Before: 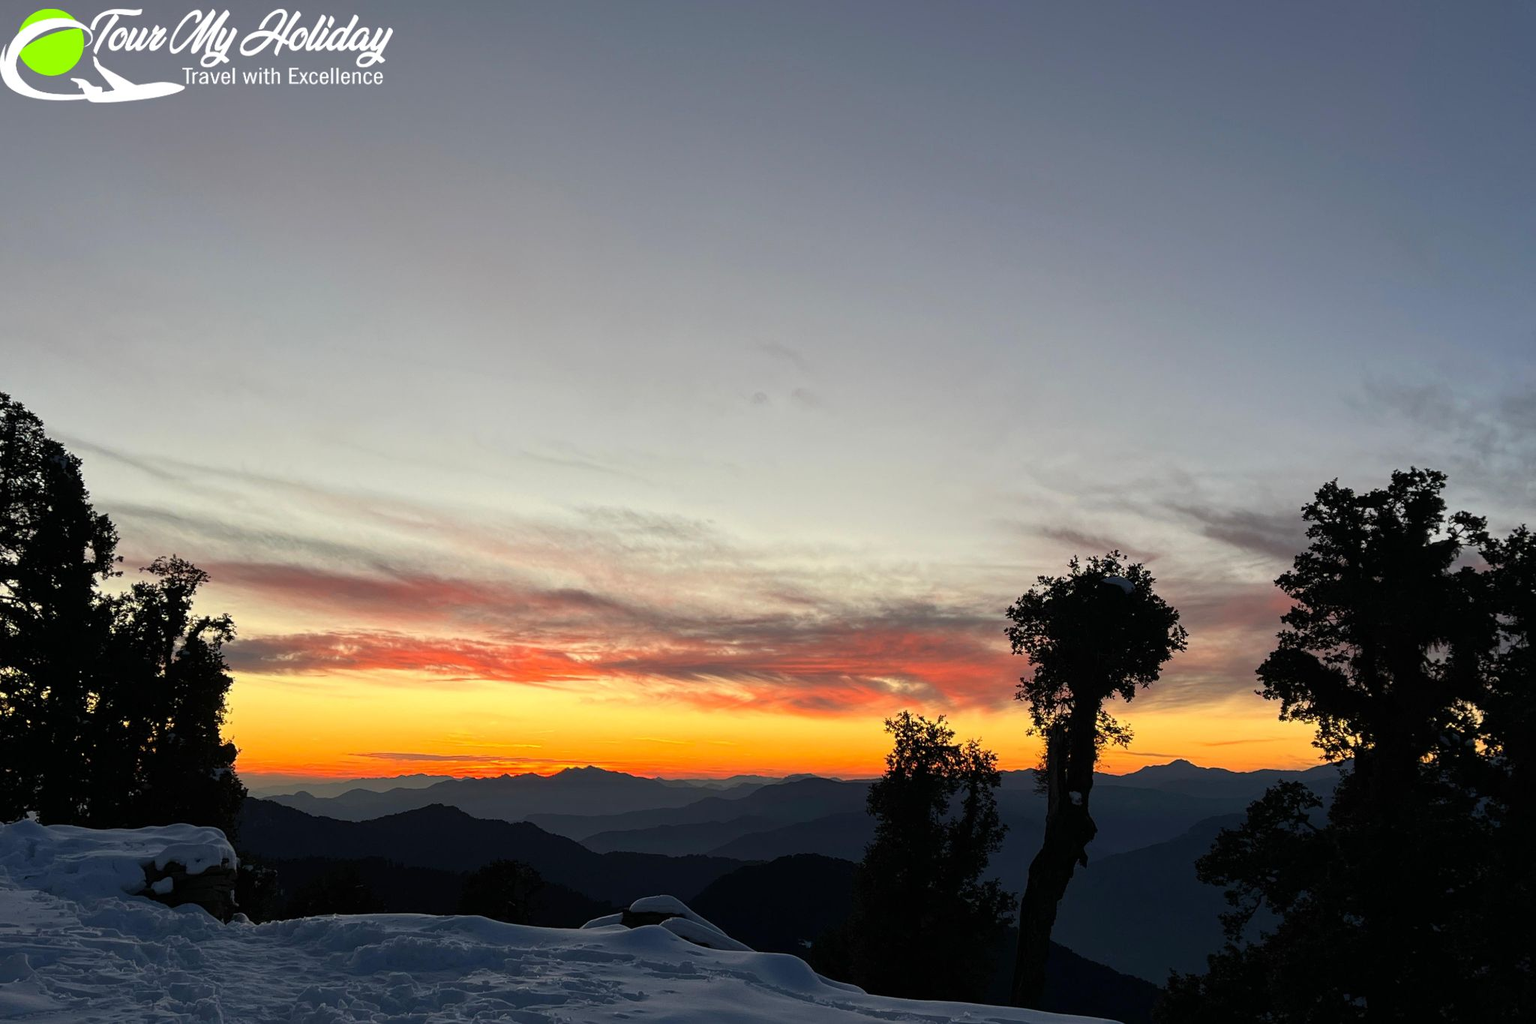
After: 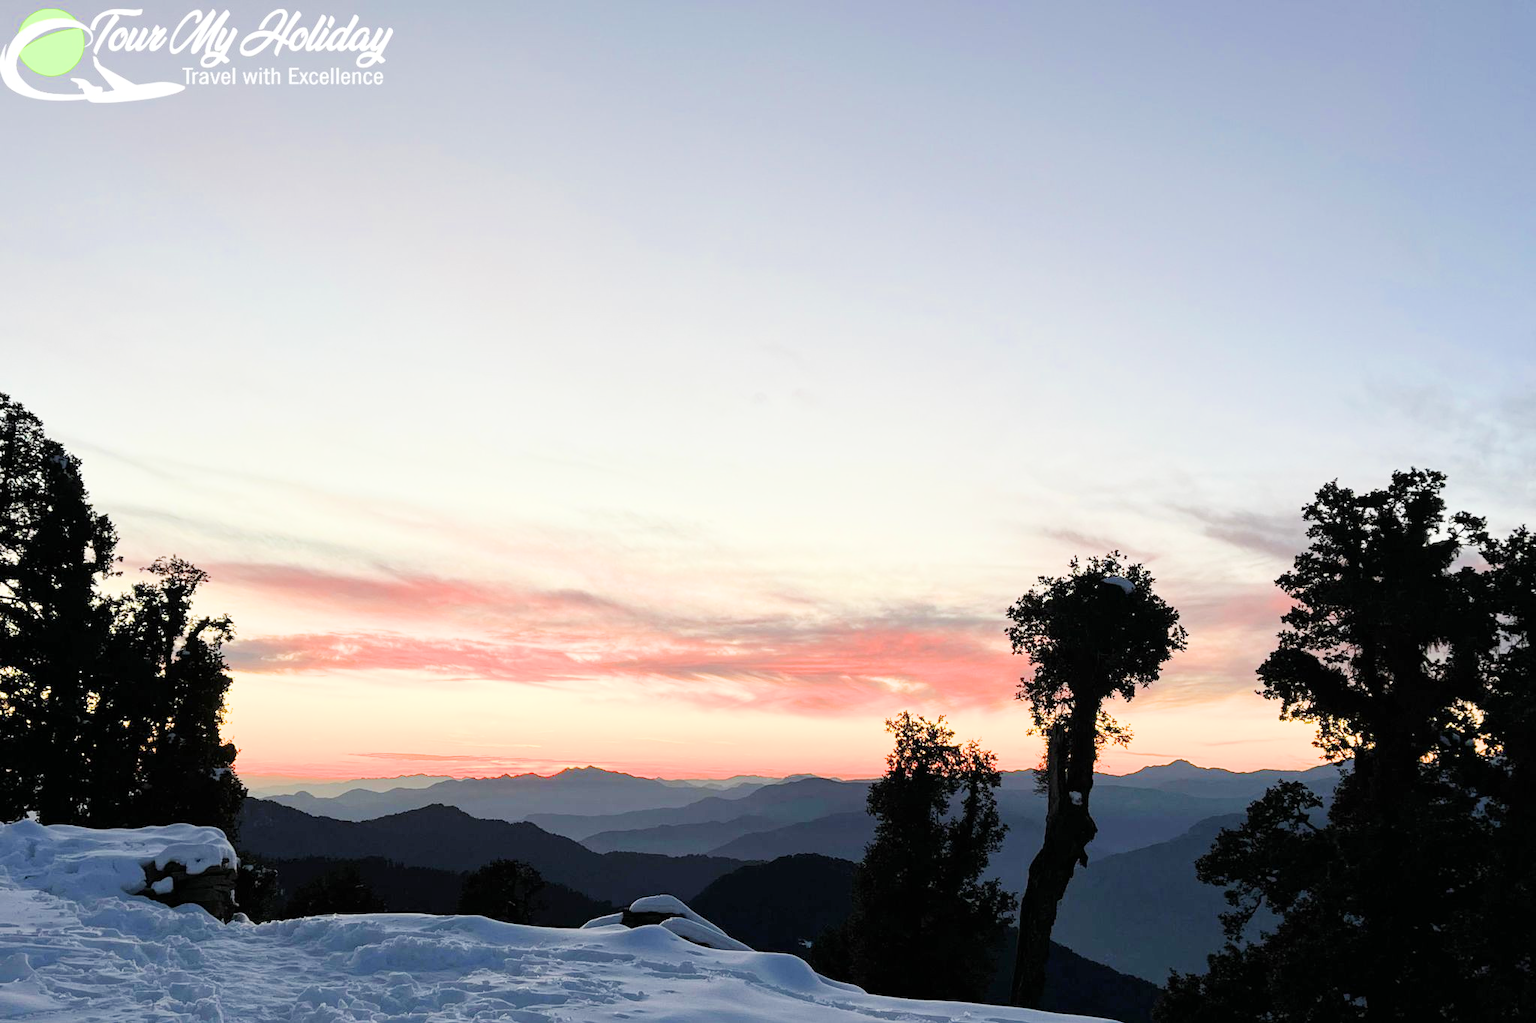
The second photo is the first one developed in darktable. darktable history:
filmic rgb: black relative exposure -7.65 EV, white relative exposure 4.56 EV, hardness 3.61
exposure: black level correction 0, exposure 2.113 EV, compensate exposure bias true, compensate highlight preservation false
